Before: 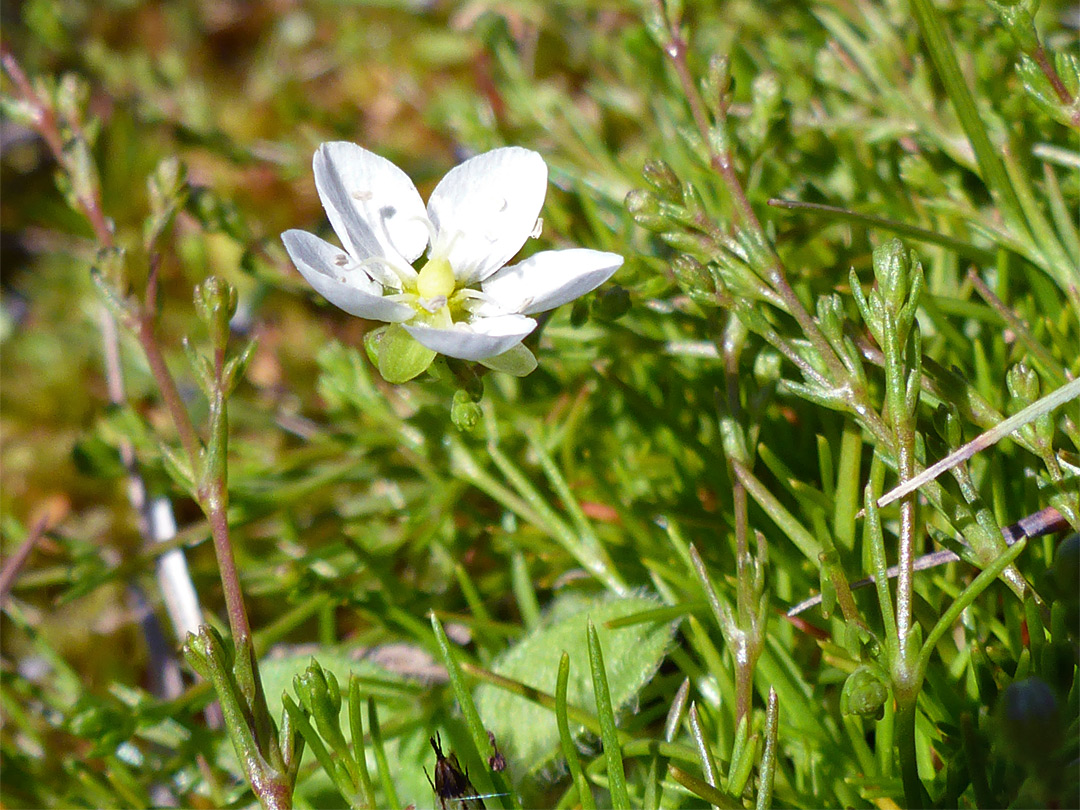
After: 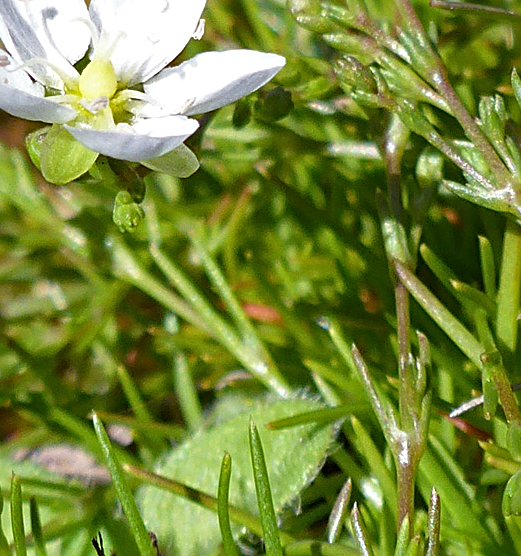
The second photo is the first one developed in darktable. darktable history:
sharpen: radius 3.119
crop: left 31.379%, top 24.658%, right 20.326%, bottom 6.628%
